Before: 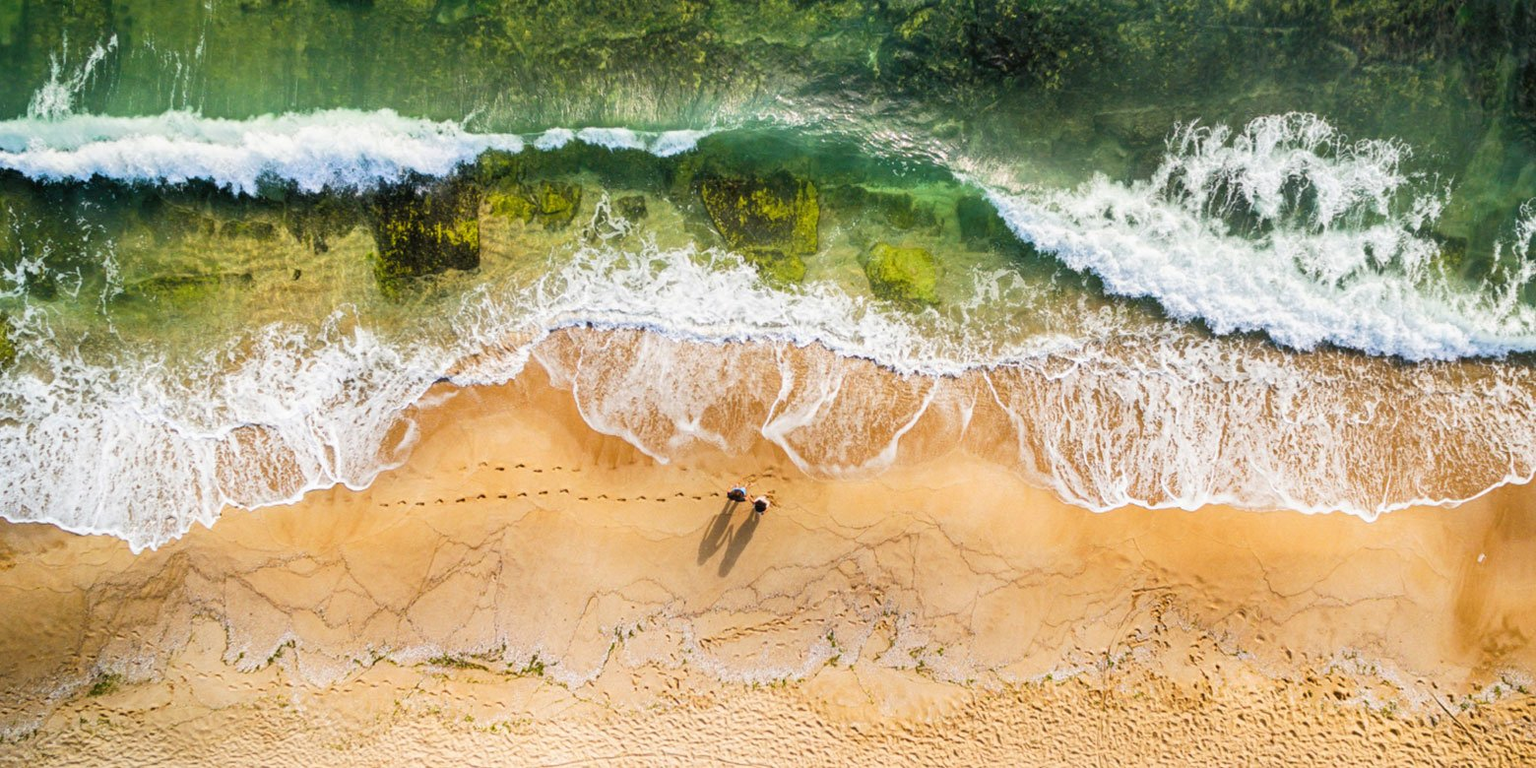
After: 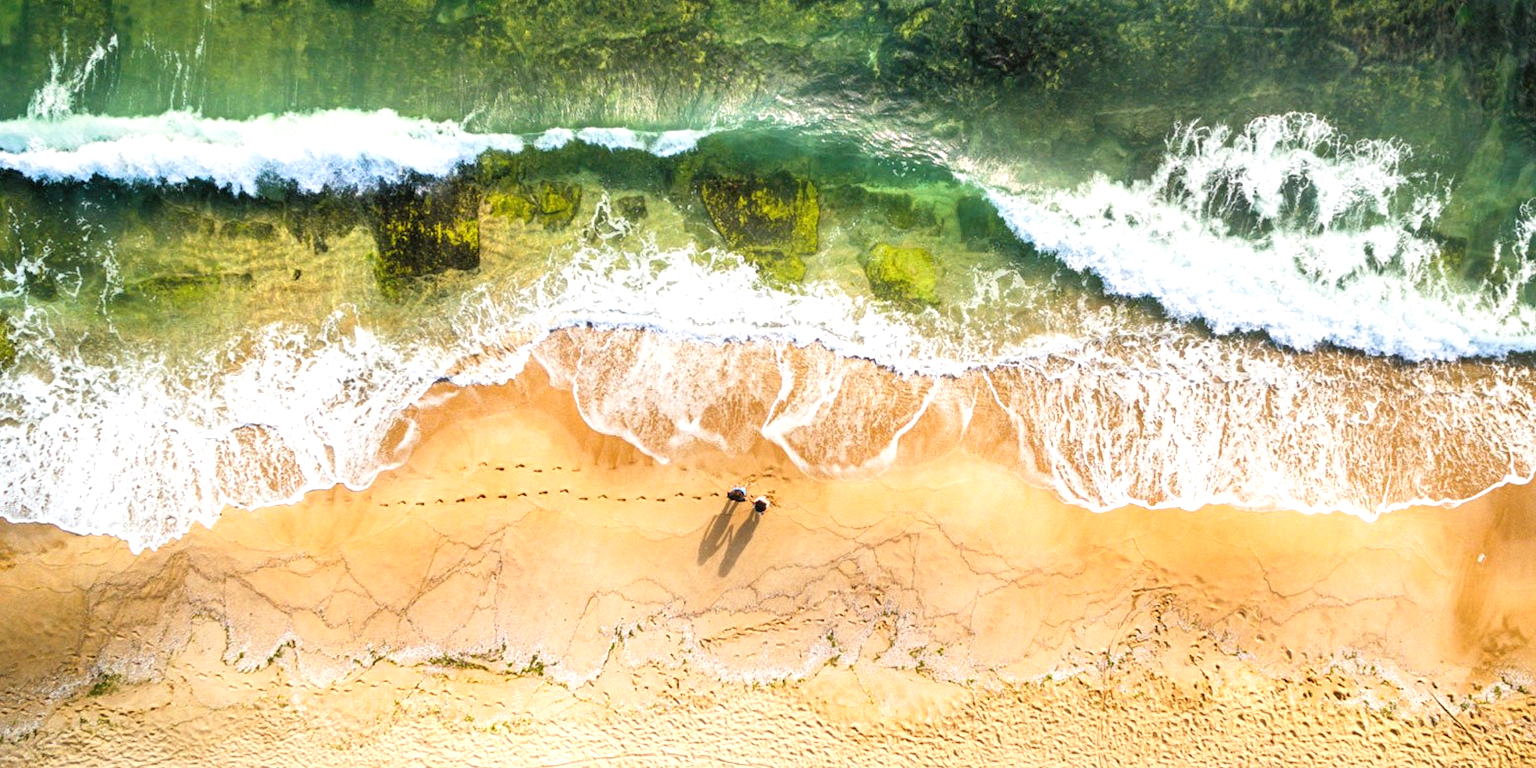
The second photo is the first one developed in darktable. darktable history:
exposure: exposure 0.495 EV, compensate exposure bias true, compensate highlight preservation false
